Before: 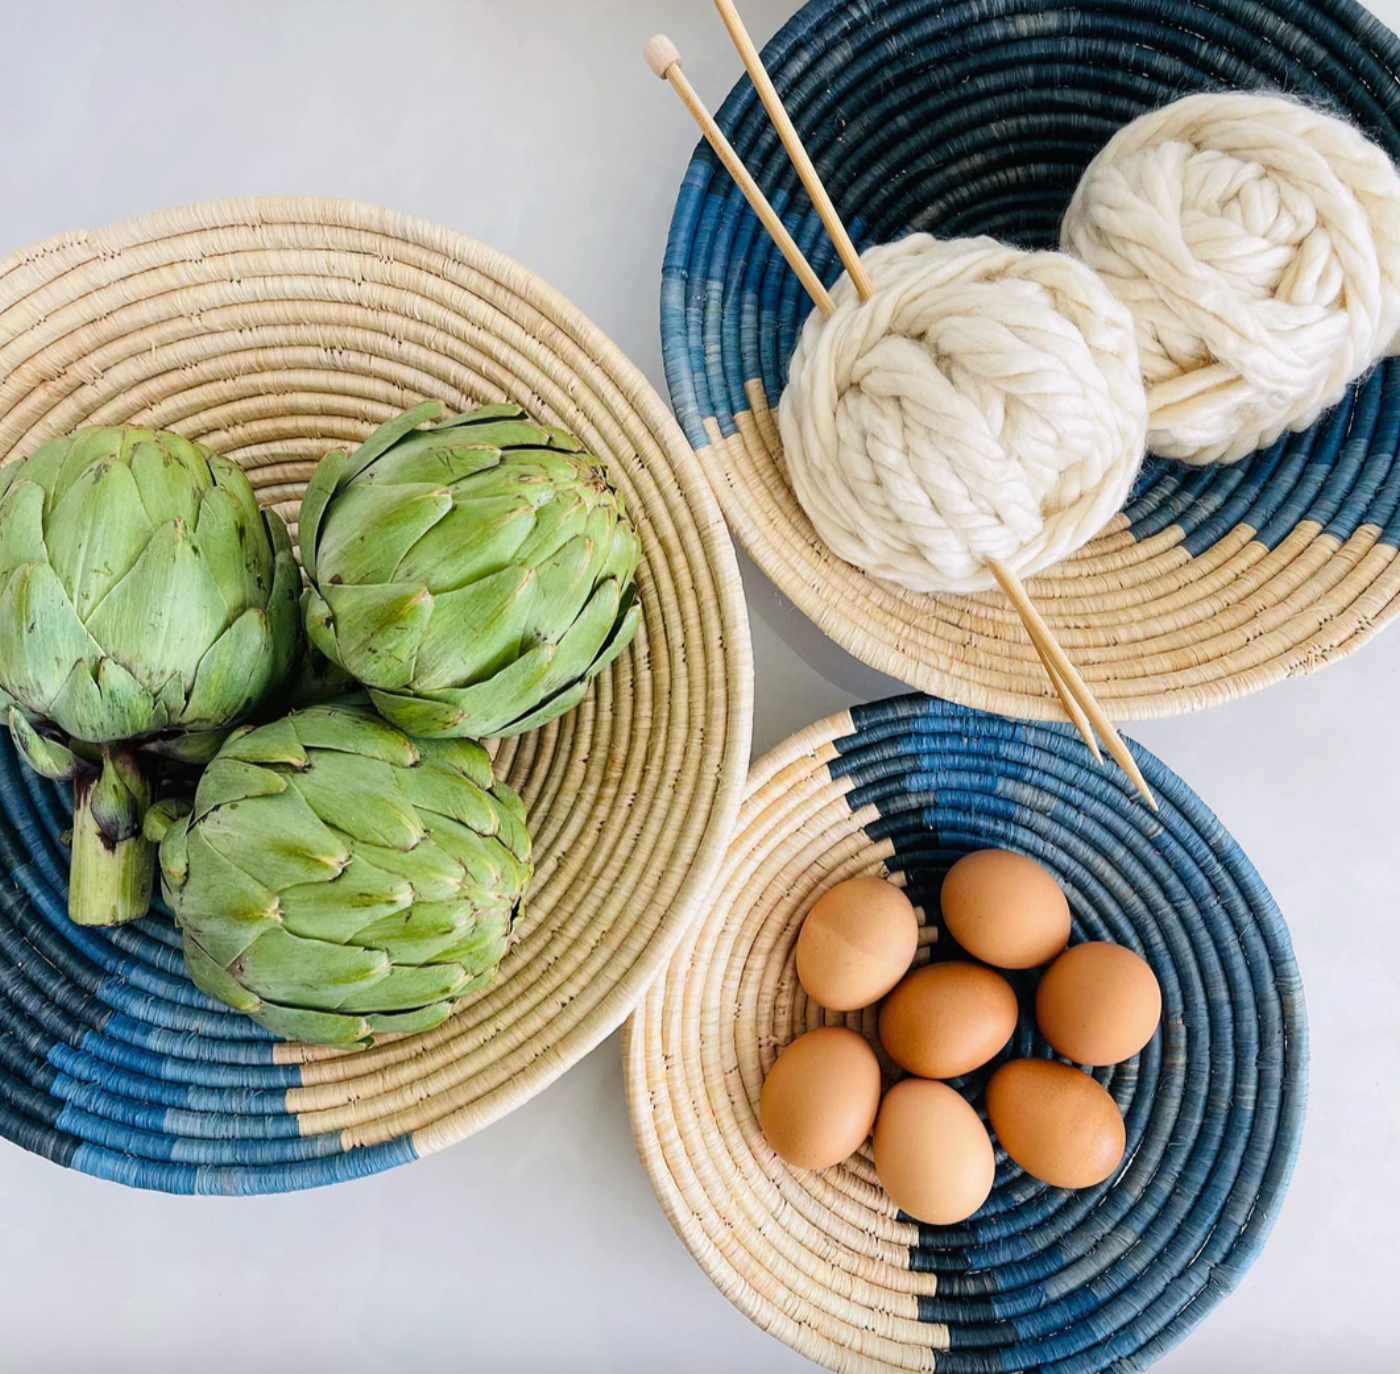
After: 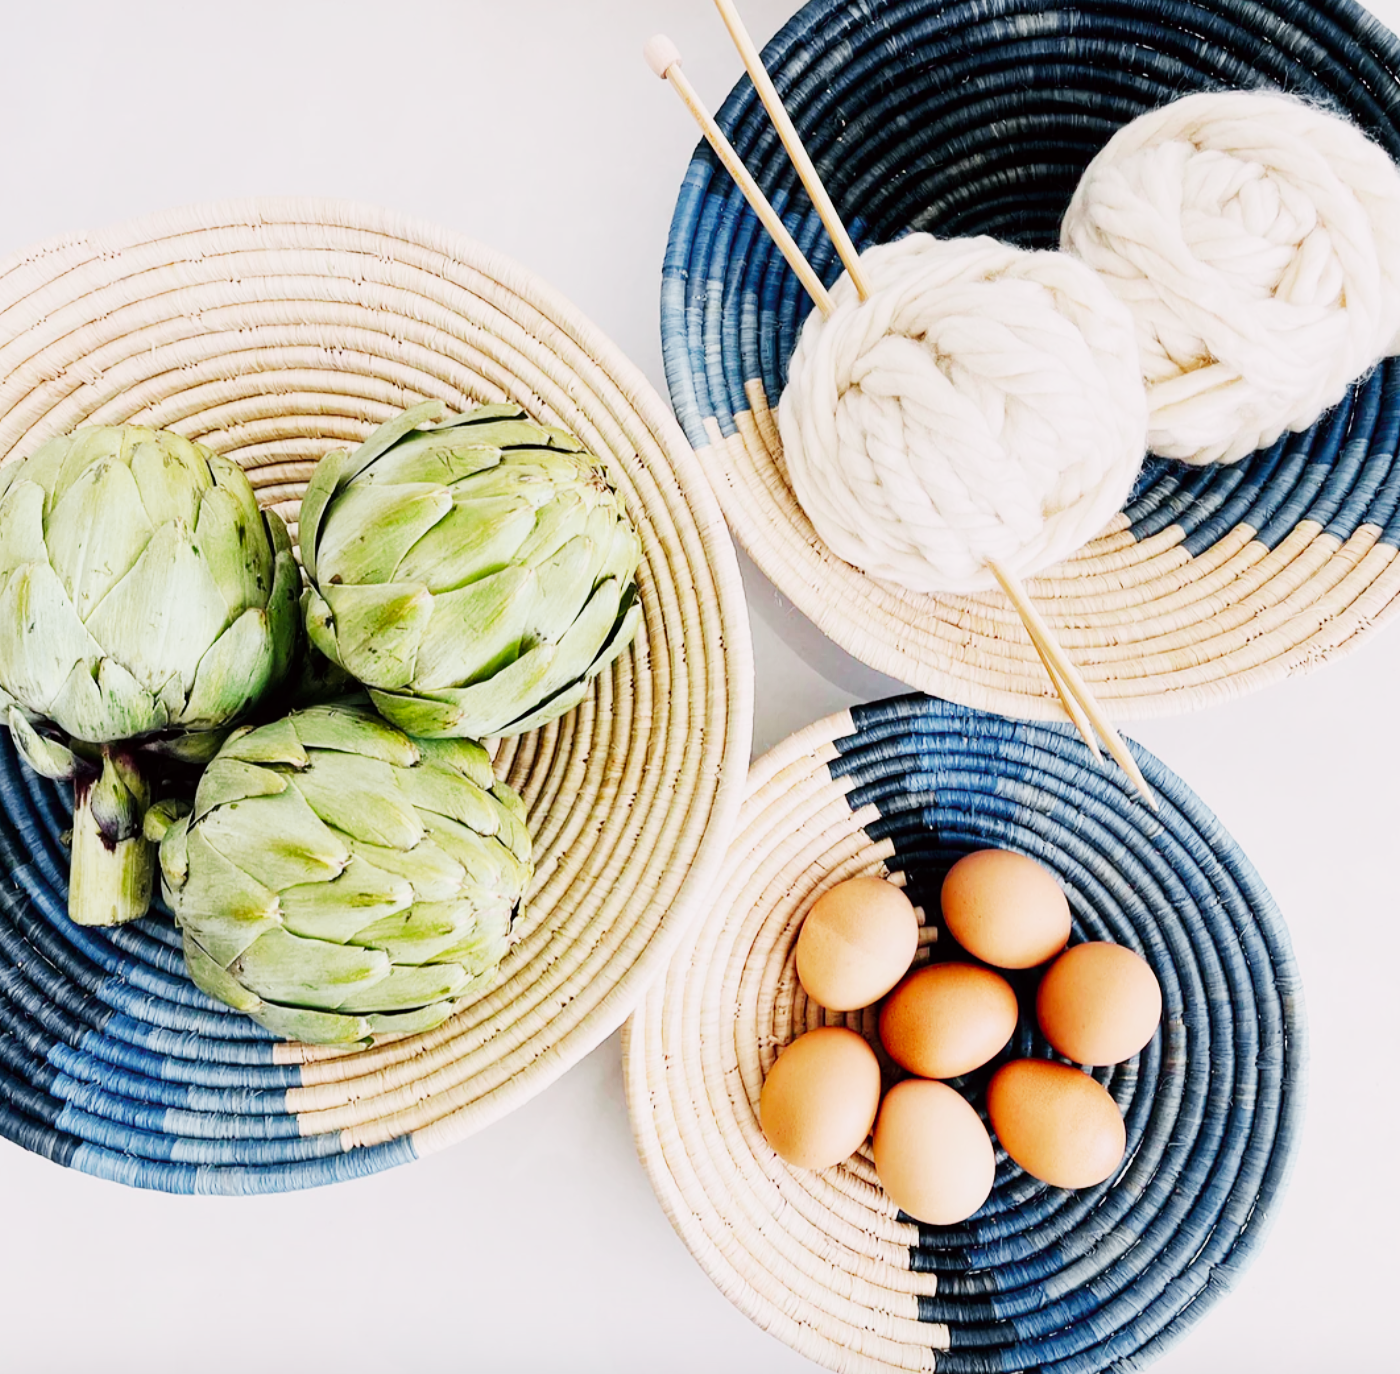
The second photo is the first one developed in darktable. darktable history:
local contrast: mode bilateral grid, contrast 10, coarseness 25, detail 115%, midtone range 0.2
tone curve: curves: ch0 [(0, 0) (0.253, 0.237) (1, 1)]; ch1 [(0, 0) (0.401, 0.42) (0.442, 0.47) (0.491, 0.495) (0.511, 0.523) (0.557, 0.565) (0.66, 0.683) (1, 1)]; ch2 [(0, 0) (0.394, 0.413) (0.5, 0.5) (0.578, 0.568) (1, 1)], color space Lab, independent channels, preserve colors none
sigmoid: contrast 1.69, skew -0.23, preserve hue 0%, red attenuation 0.1, red rotation 0.035, green attenuation 0.1, green rotation -0.017, blue attenuation 0.15, blue rotation -0.052, base primaries Rec2020
exposure: black level correction 0, exposure 1.015 EV, compensate exposure bias true, compensate highlight preservation false
